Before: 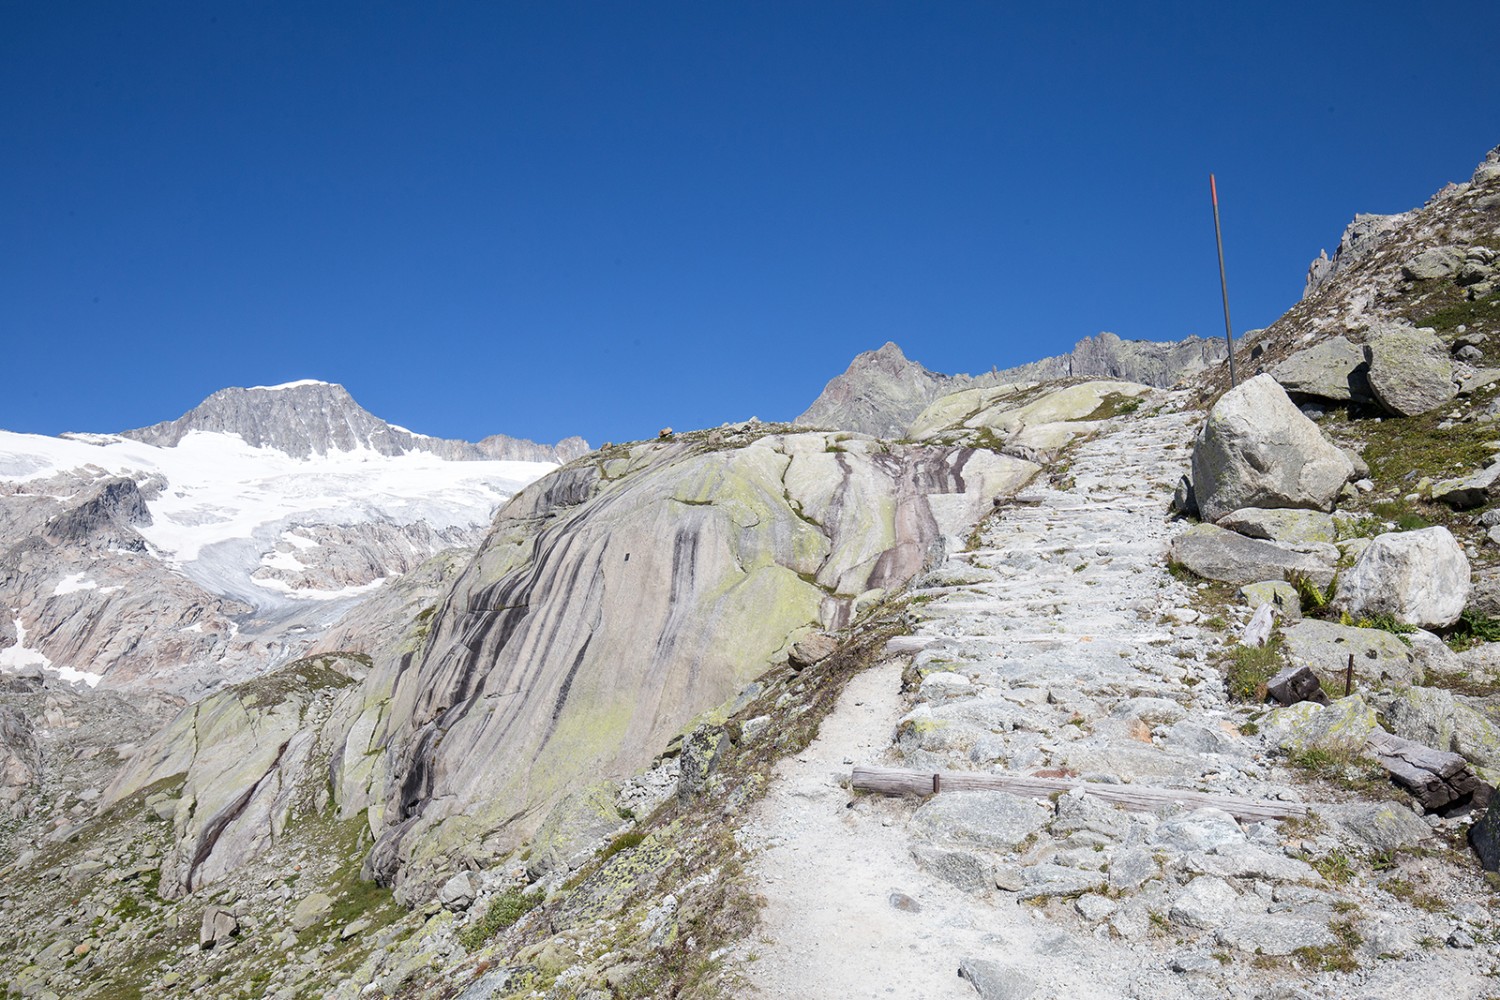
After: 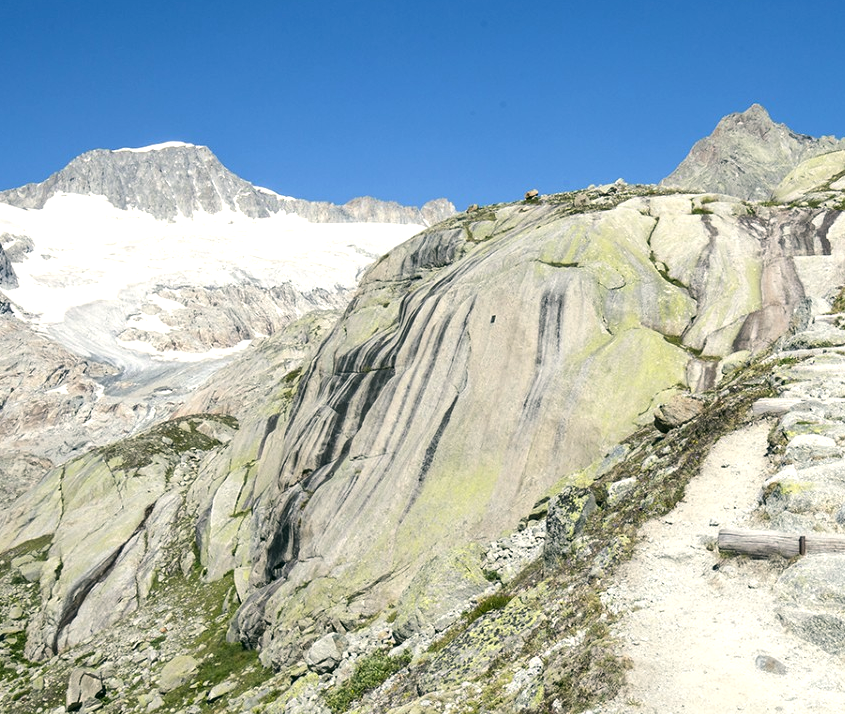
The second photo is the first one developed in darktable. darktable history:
color correction: highlights a* -0.482, highlights b* 9.48, shadows a* -9.48, shadows b* 0.803
crop: left 8.966%, top 23.852%, right 34.699%, bottom 4.703%
tone equalizer: -8 EV -0.417 EV, -7 EV -0.389 EV, -6 EV -0.333 EV, -5 EV -0.222 EV, -3 EV 0.222 EV, -2 EV 0.333 EV, -1 EV 0.389 EV, +0 EV 0.417 EV, edges refinement/feathering 500, mask exposure compensation -1.57 EV, preserve details no
